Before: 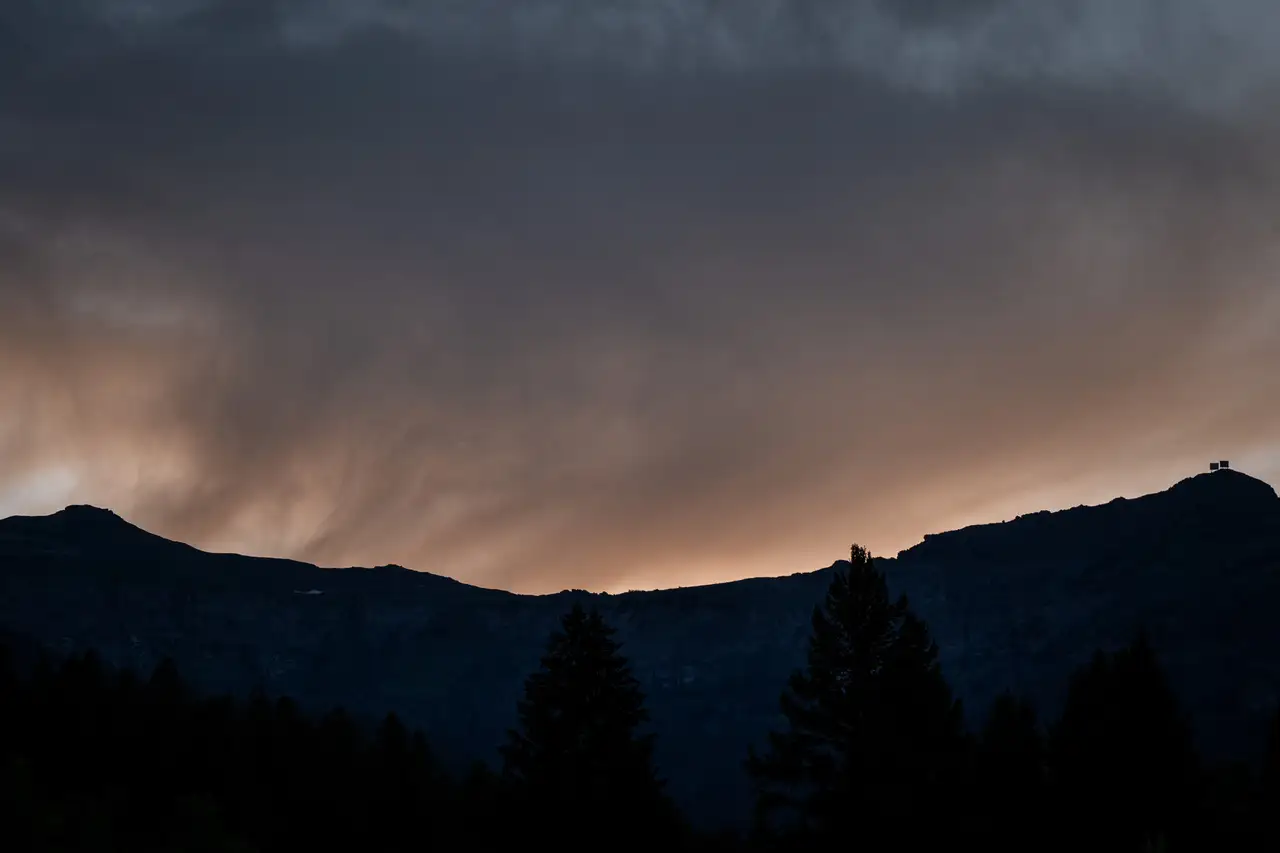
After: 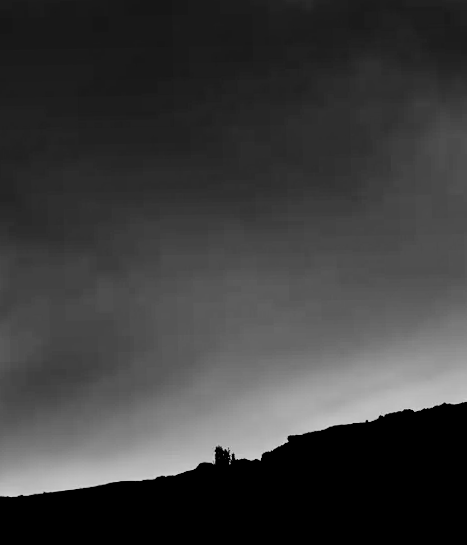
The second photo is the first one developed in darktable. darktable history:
contrast brightness saturation: contrast 0.22
velvia: on, module defaults
filmic rgb: black relative exposure -3.21 EV, white relative exposure 7.02 EV, hardness 1.46, contrast 1.35
rotate and perspective: rotation -1°, crop left 0.011, crop right 0.989, crop top 0.025, crop bottom 0.975
crop and rotate: left 49.936%, top 10.094%, right 13.136%, bottom 24.256%
monochrome: on, module defaults
